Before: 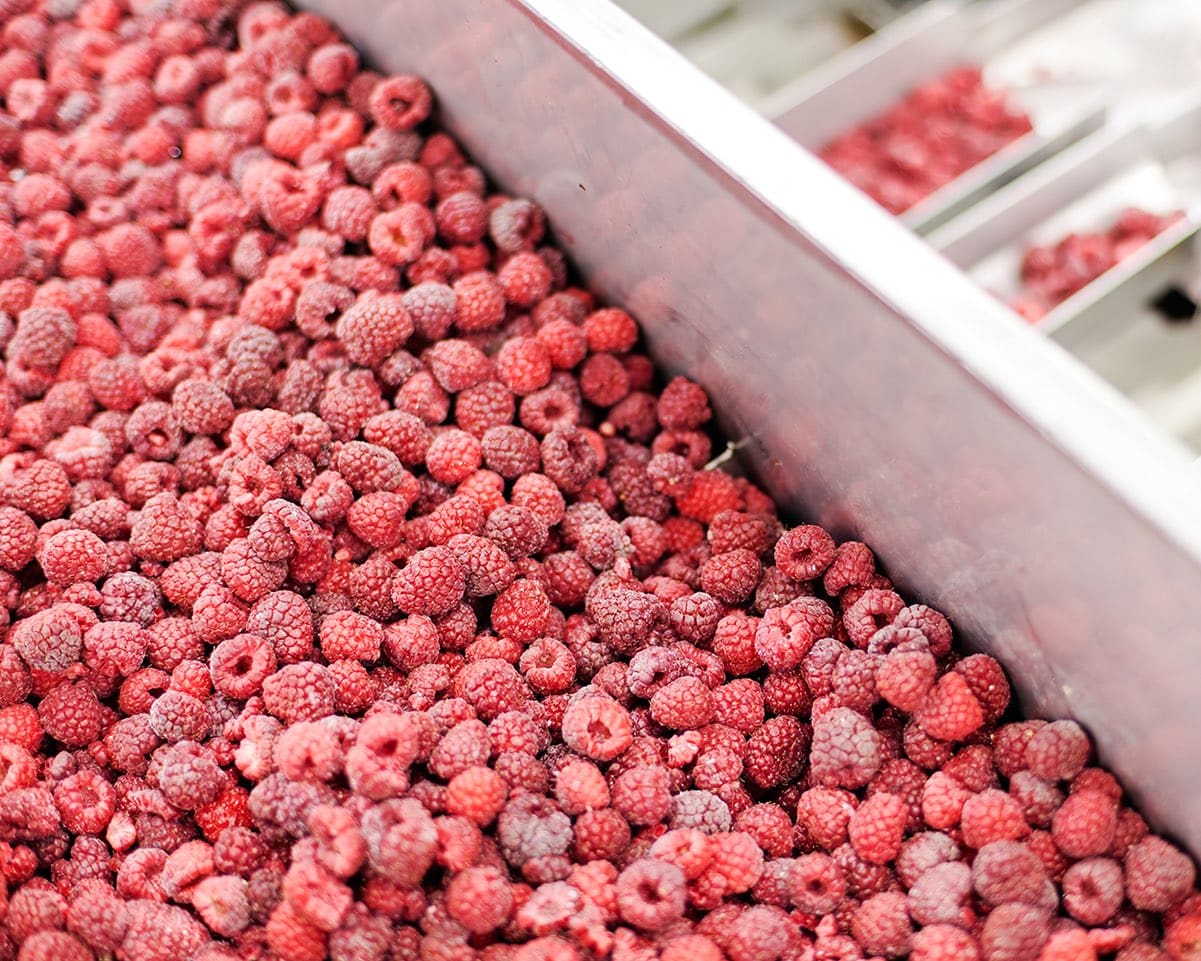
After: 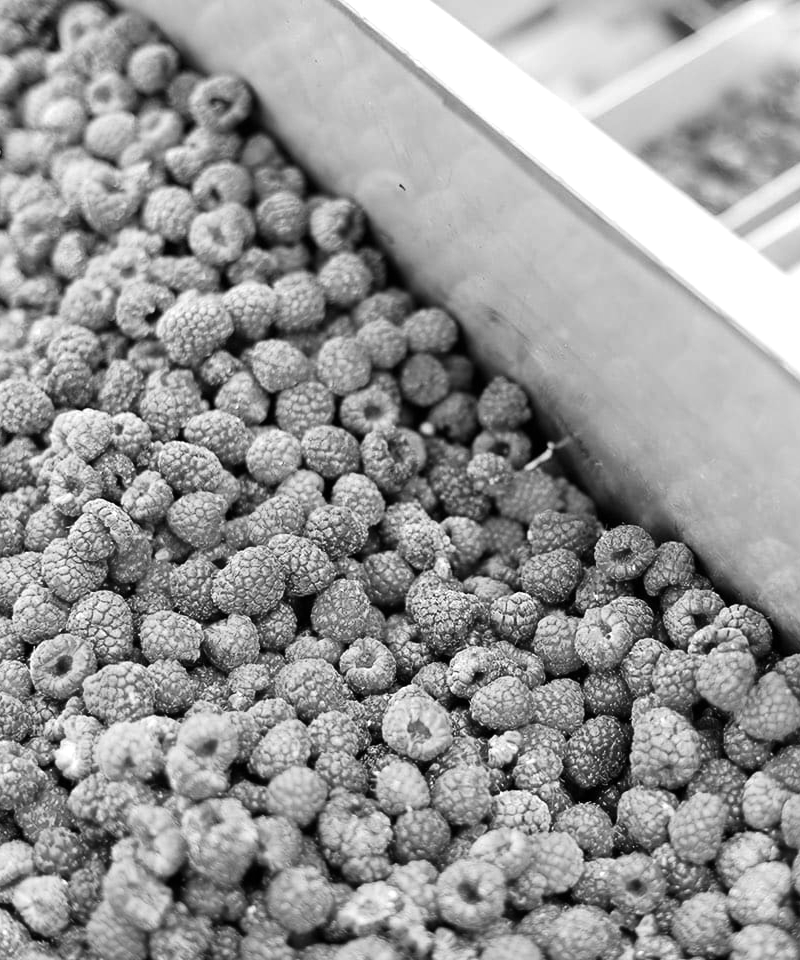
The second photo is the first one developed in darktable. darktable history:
tone equalizer: -8 EV -0.417 EV, -7 EV -0.389 EV, -6 EV -0.333 EV, -5 EV -0.222 EV, -3 EV 0.222 EV, -2 EV 0.333 EV, -1 EV 0.389 EV, +0 EV 0.417 EV, edges refinement/feathering 500, mask exposure compensation -1.57 EV, preserve details no
crop and rotate: left 15.055%, right 18.278%
monochrome: on, module defaults
